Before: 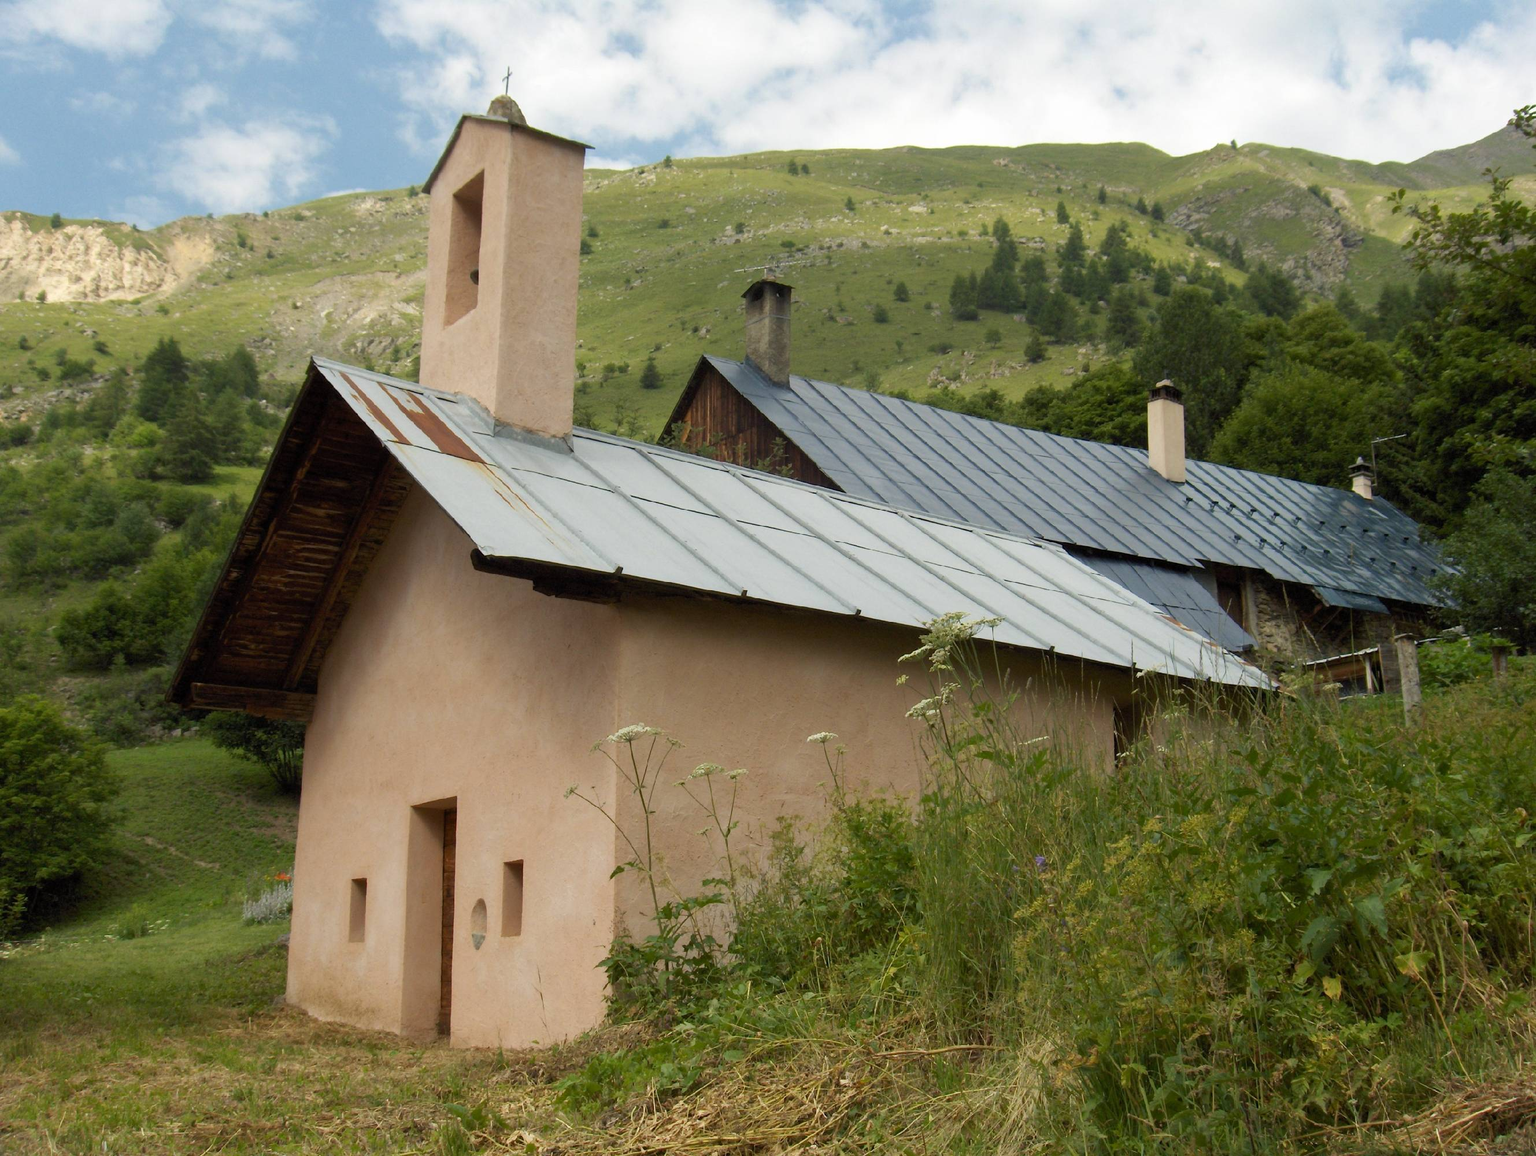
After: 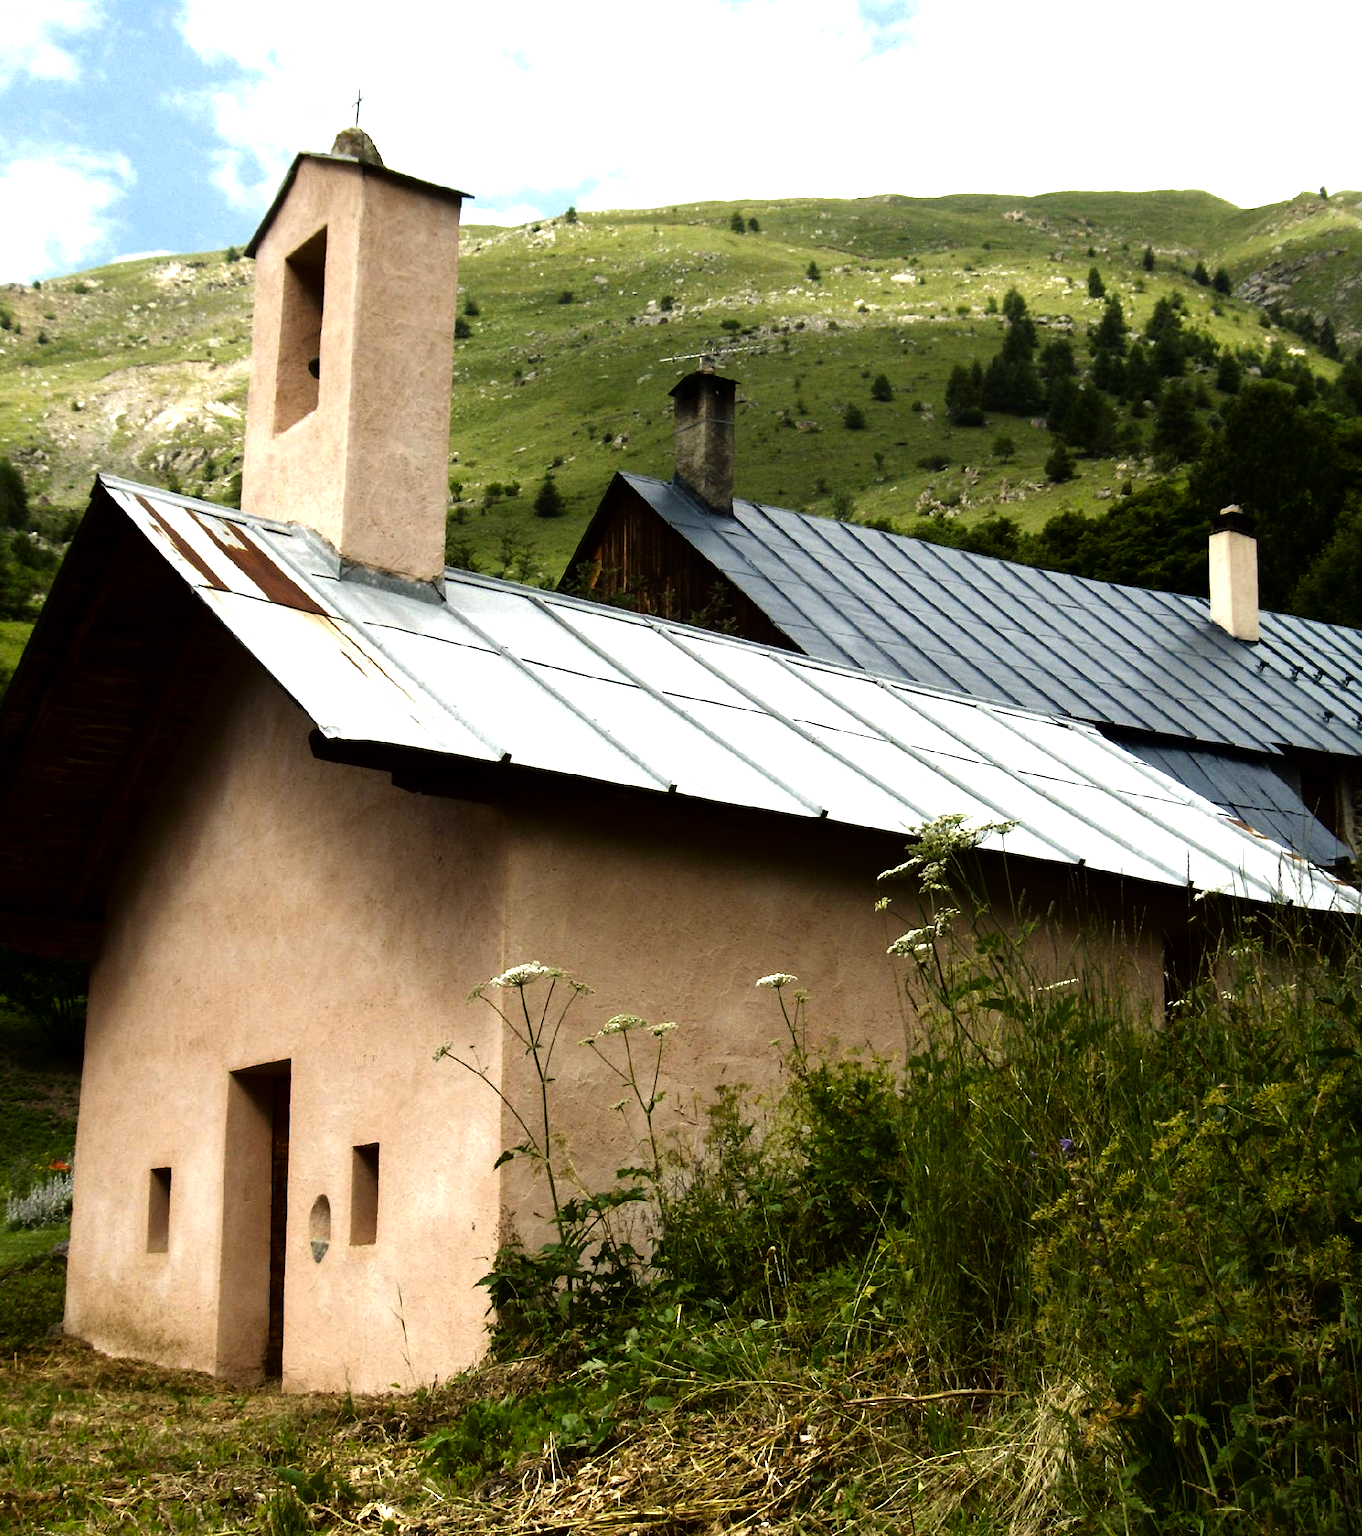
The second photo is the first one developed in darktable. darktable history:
contrast brightness saturation: brightness -0.502
exposure: exposure 0.994 EV, compensate highlight preservation false
tone curve: curves: ch0 [(0, 0) (0.003, 0.003) (0.011, 0.003) (0.025, 0.007) (0.044, 0.014) (0.069, 0.02) (0.1, 0.03) (0.136, 0.054) (0.177, 0.099) (0.224, 0.156) (0.277, 0.227) (0.335, 0.302) (0.399, 0.375) (0.468, 0.456) (0.543, 0.54) (0.623, 0.625) (0.709, 0.717) (0.801, 0.807) (0.898, 0.895) (1, 1)], color space Lab, linked channels, preserve colors none
crop and rotate: left 15.518%, right 17.749%
tone equalizer: mask exposure compensation -0.488 EV
contrast equalizer: y [[0.5 ×6], [0.5 ×6], [0.5, 0.5, 0.501, 0.545, 0.707, 0.863], [0 ×6], [0 ×6]]
